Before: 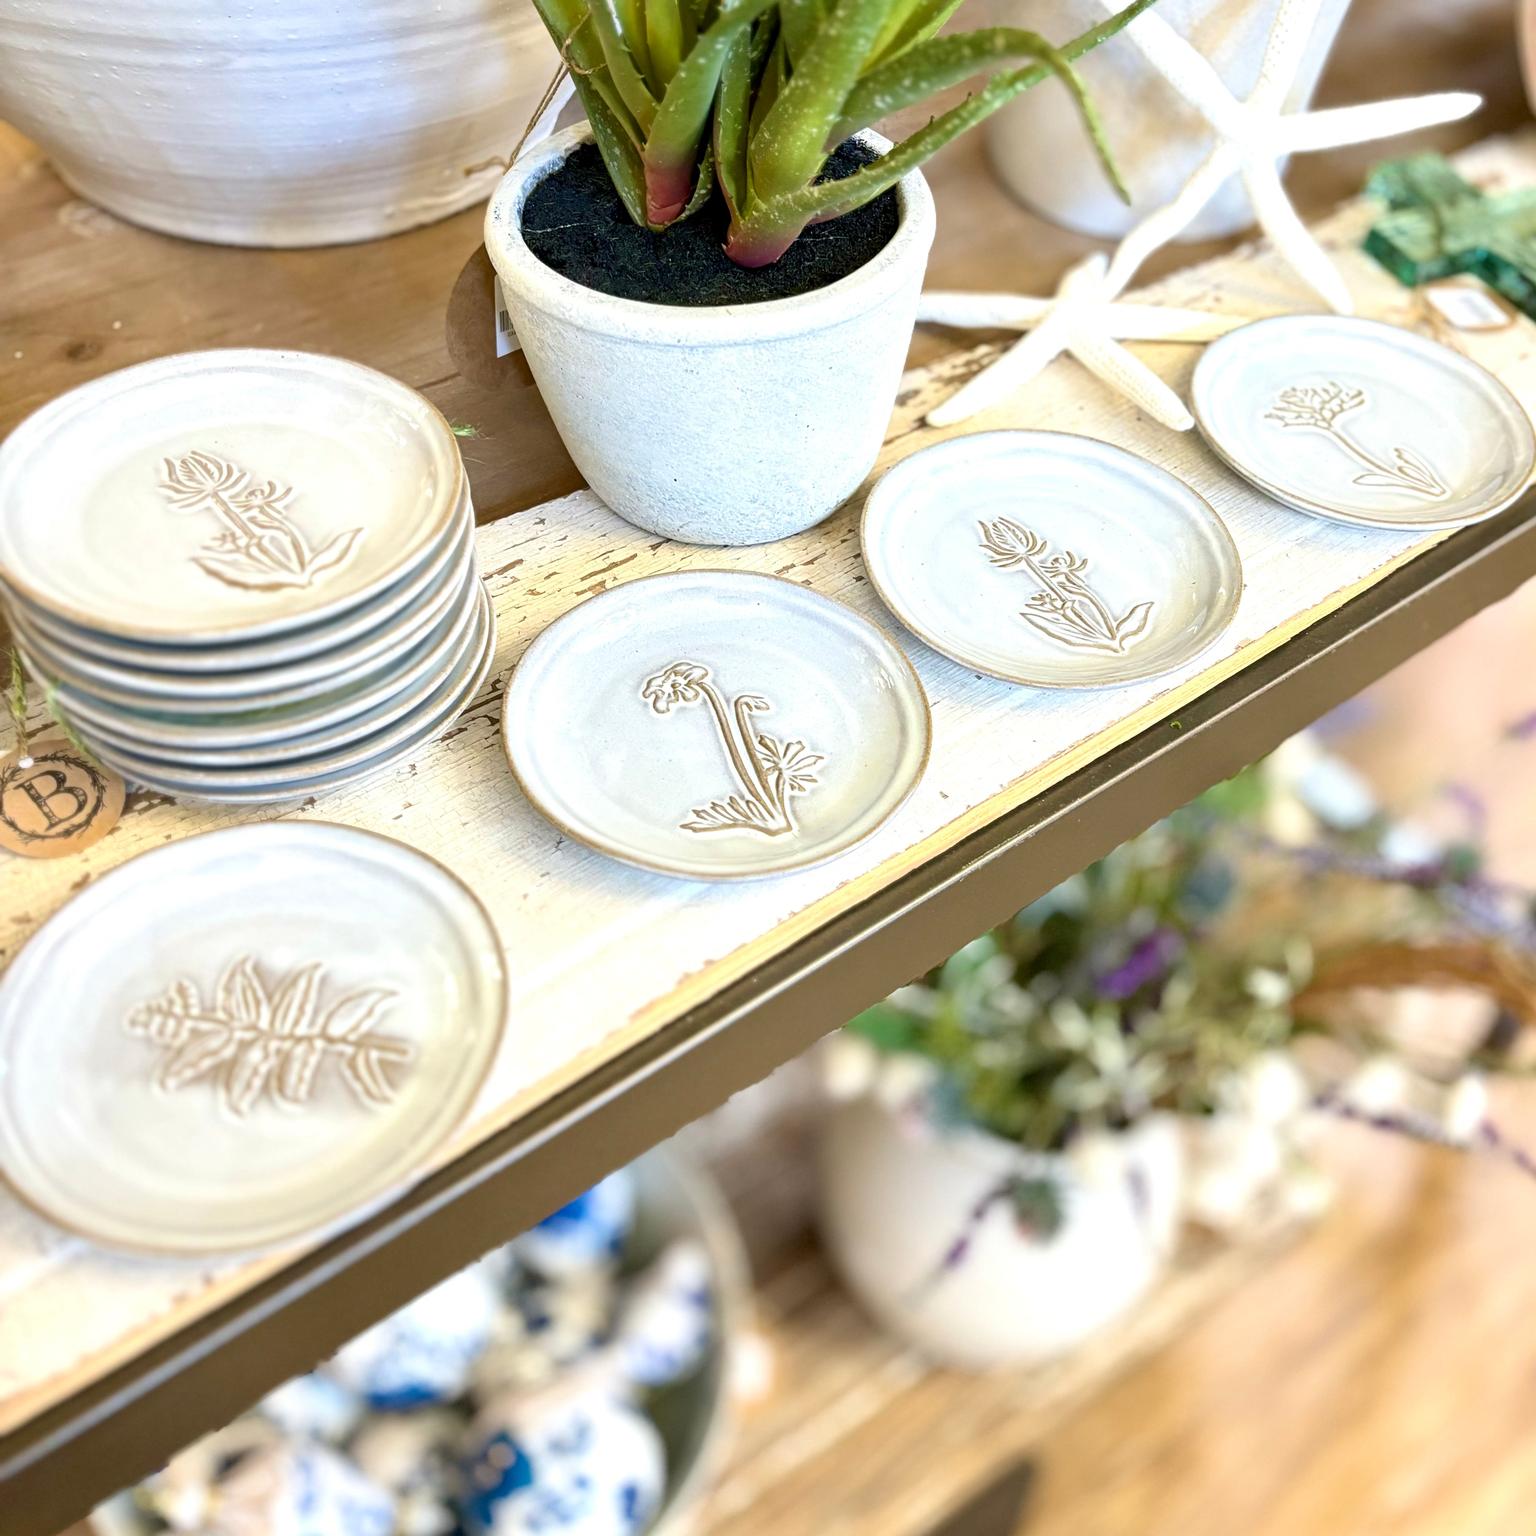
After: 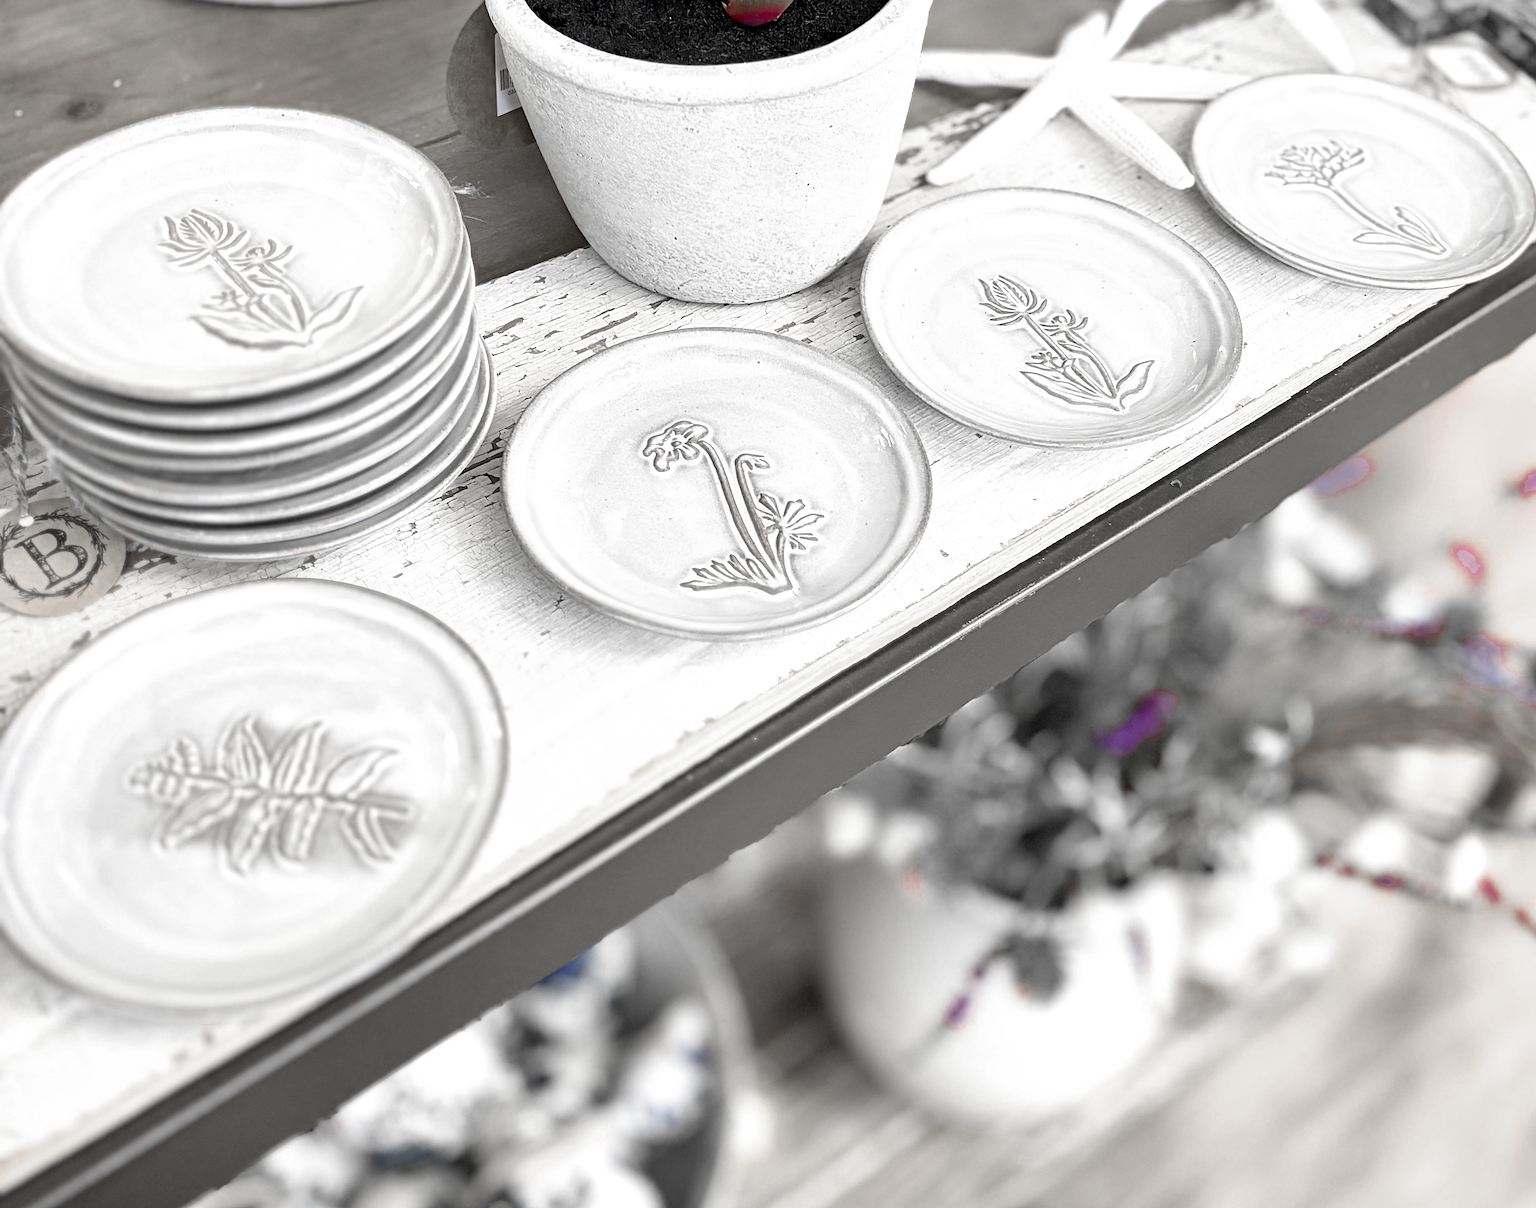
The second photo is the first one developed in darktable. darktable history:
crop and rotate: top 15.774%, bottom 5.506%
sharpen: on, module defaults
haze removal: compatibility mode true, adaptive false
color zones: curves: ch0 [(0, 0.278) (0.143, 0.5) (0.286, 0.5) (0.429, 0.5) (0.571, 0.5) (0.714, 0.5) (0.857, 0.5) (1, 0.5)]; ch1 [(0, 1) (0.143, 0.165) (0.286, 0) (0.429, 0) (0.571, 0) (0.714, 0) (0.857, 0.5) (1, 0.5)]; ch2 [(0, 0.508) (0.143, 0.5) (0.286, 0.5) (0.429, 0.5) (0.571, 0.5) (0.714, 0.5) (0.857, 0.5) (1, 0.5)]
color correction: highlights a* -0.182, highlights b* -0.124
